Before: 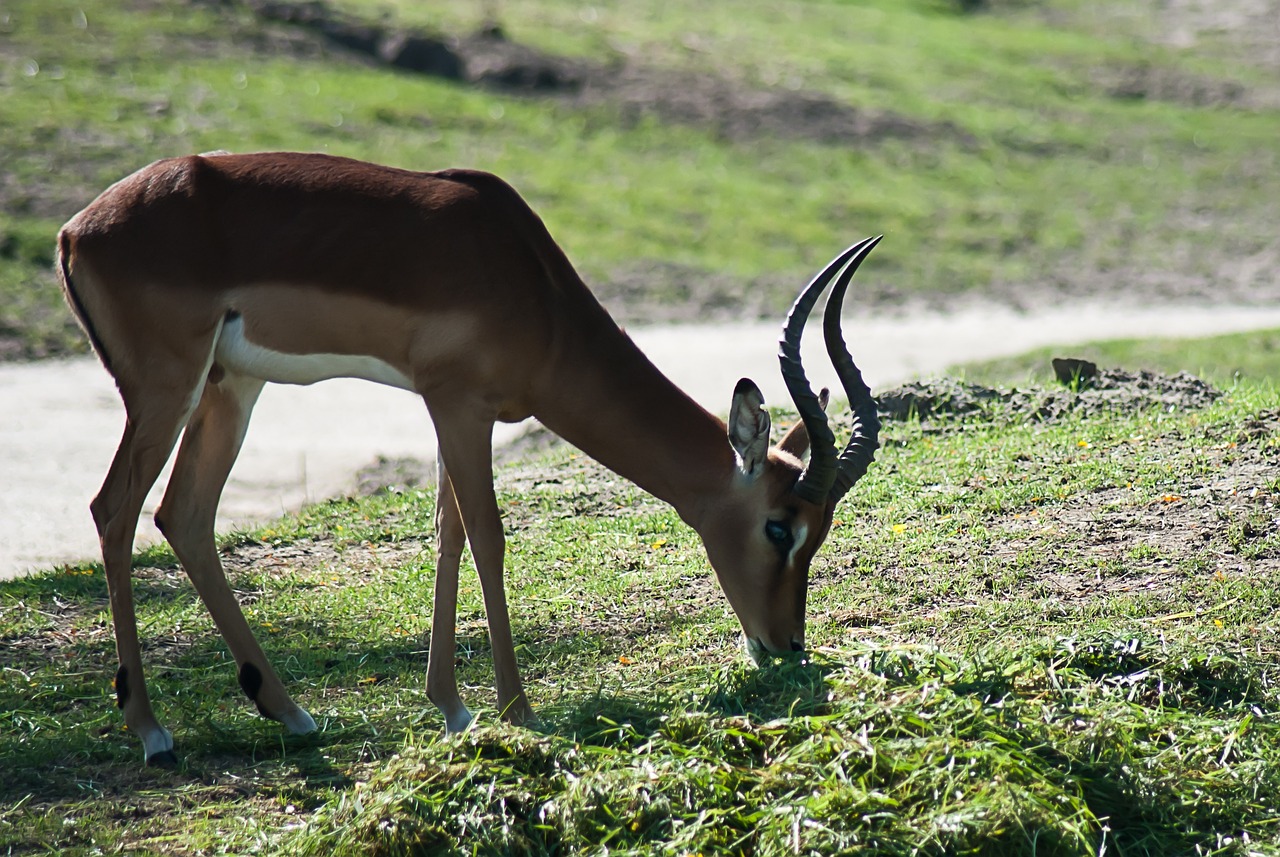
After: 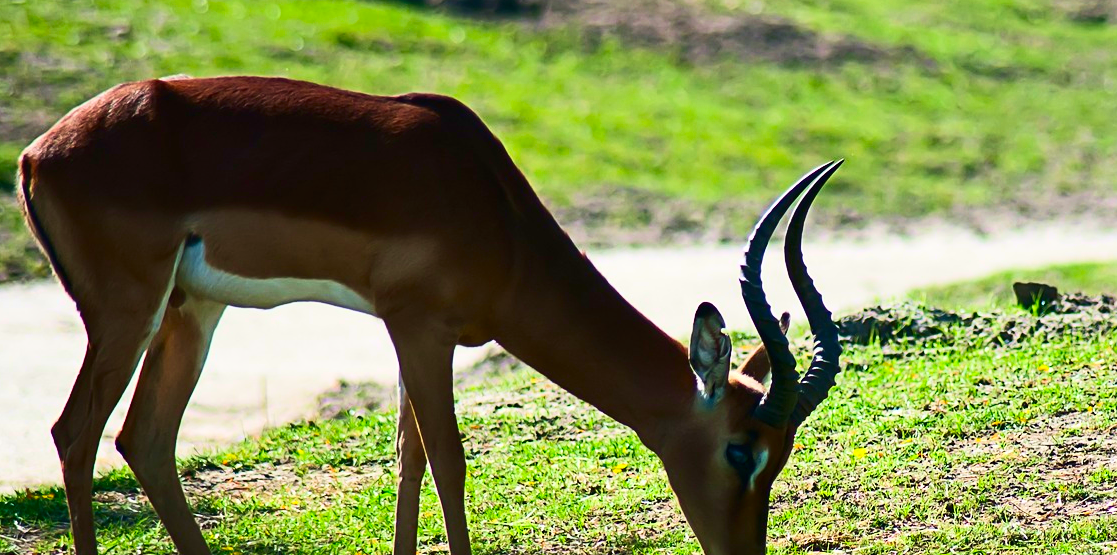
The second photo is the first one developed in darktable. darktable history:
contrast brightness saturation: contrast 0.258, brightness 0.024, saturation 0.873
crop: left 3.085%, top 8.877%, right 9.631%, bottom 26.306%
velvia: on, module defaults
